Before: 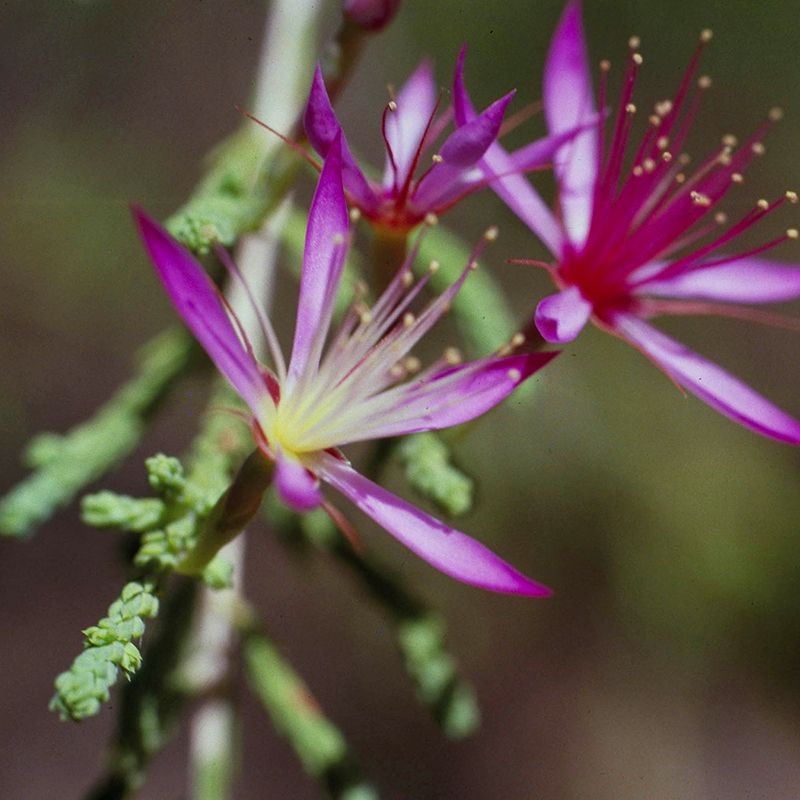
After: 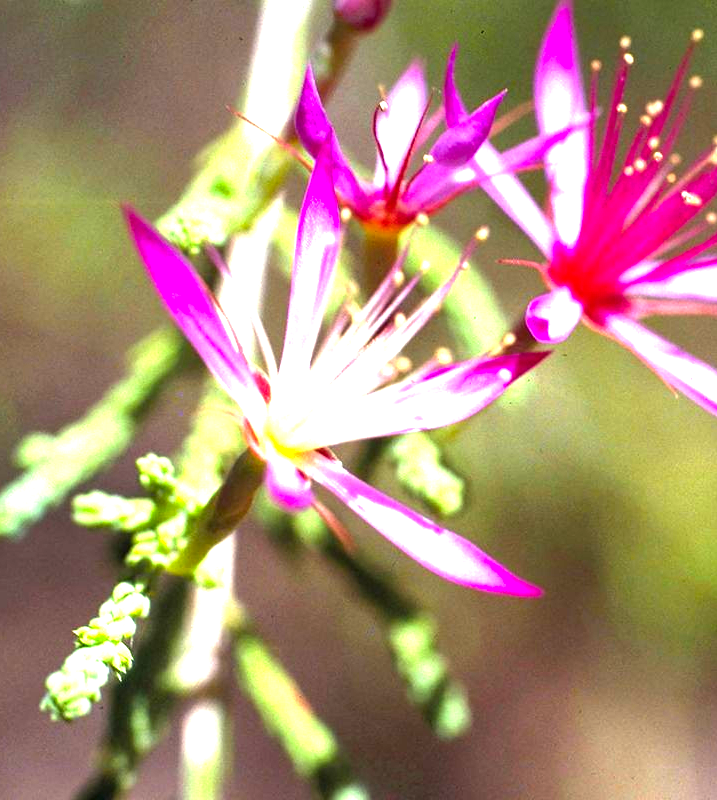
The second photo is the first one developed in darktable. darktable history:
crop and rotate: left 1.326%, right 8.97%
exposure: black level correction 0, exposure 1.199 EV, compensate highlight preservation false
color balance rgb: highlights gain › luminance 5.722%, highlights gain › chroma 2.614%, highlights gain › hue 93.31°, linear chroma grading › global chroma 14.967%, perceptual saturation grading › global saturation 0.43%, perceptual brilliance grading › highlights 11.773%
levels: levels [0, 0.43, 0.859]
